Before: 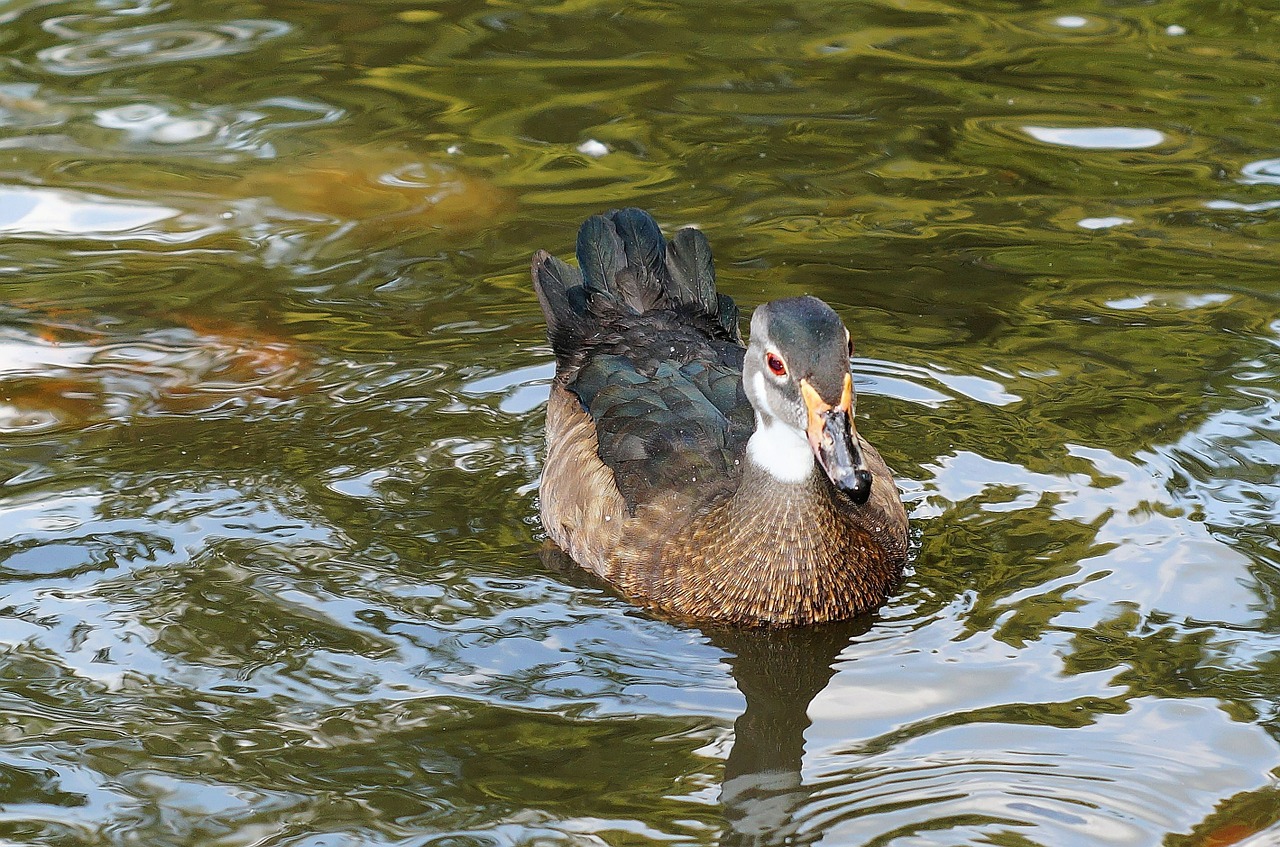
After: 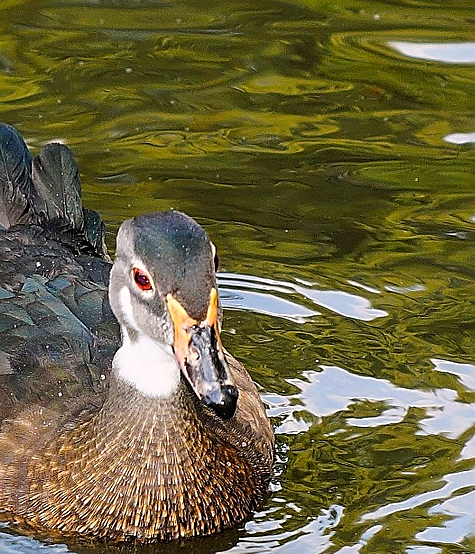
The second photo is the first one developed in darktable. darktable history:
color balance rgb: highlights gain › chroma 0.967%, highlights gain › hue 28.5°, perceptual saturation grading › global saturation 14.847%
crop and rotate: left 49.603%, top 10.107%, right 13.28%, bottom 24.458%
sharpen: on, module defaults
